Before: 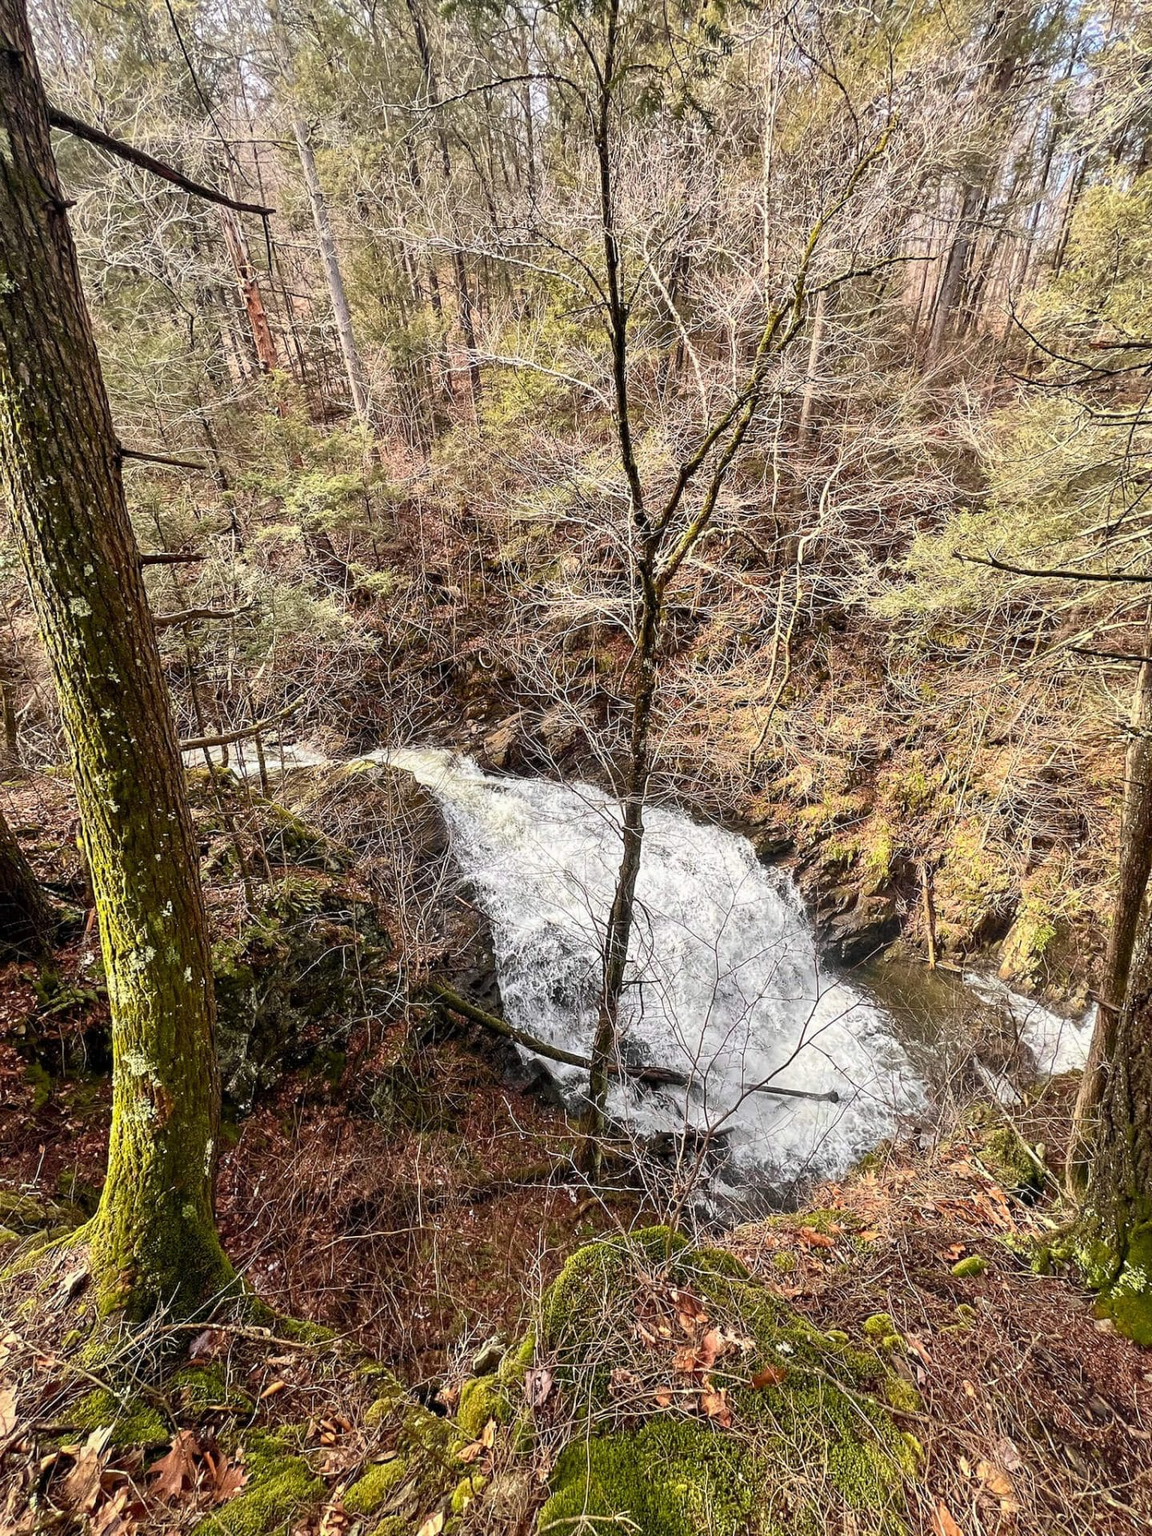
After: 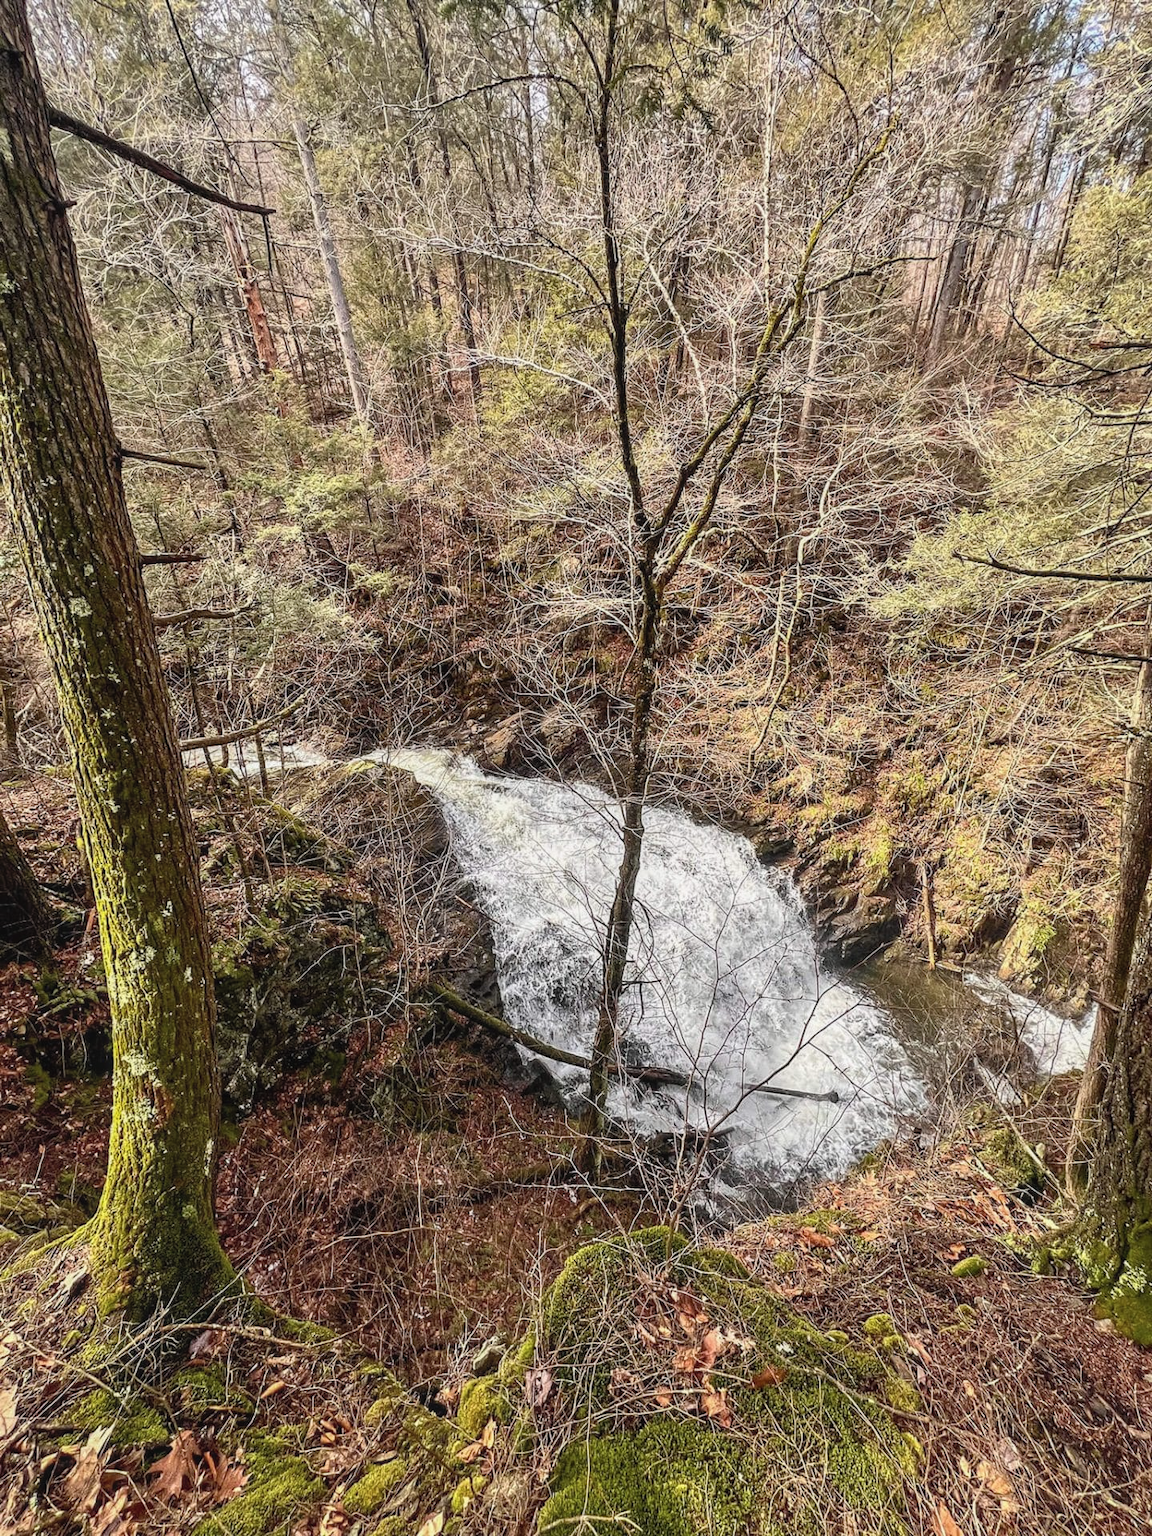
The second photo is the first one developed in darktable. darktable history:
contrast brightness saturation: contrast -0.103, saturation -0.088
local contrast: on, module defaults
